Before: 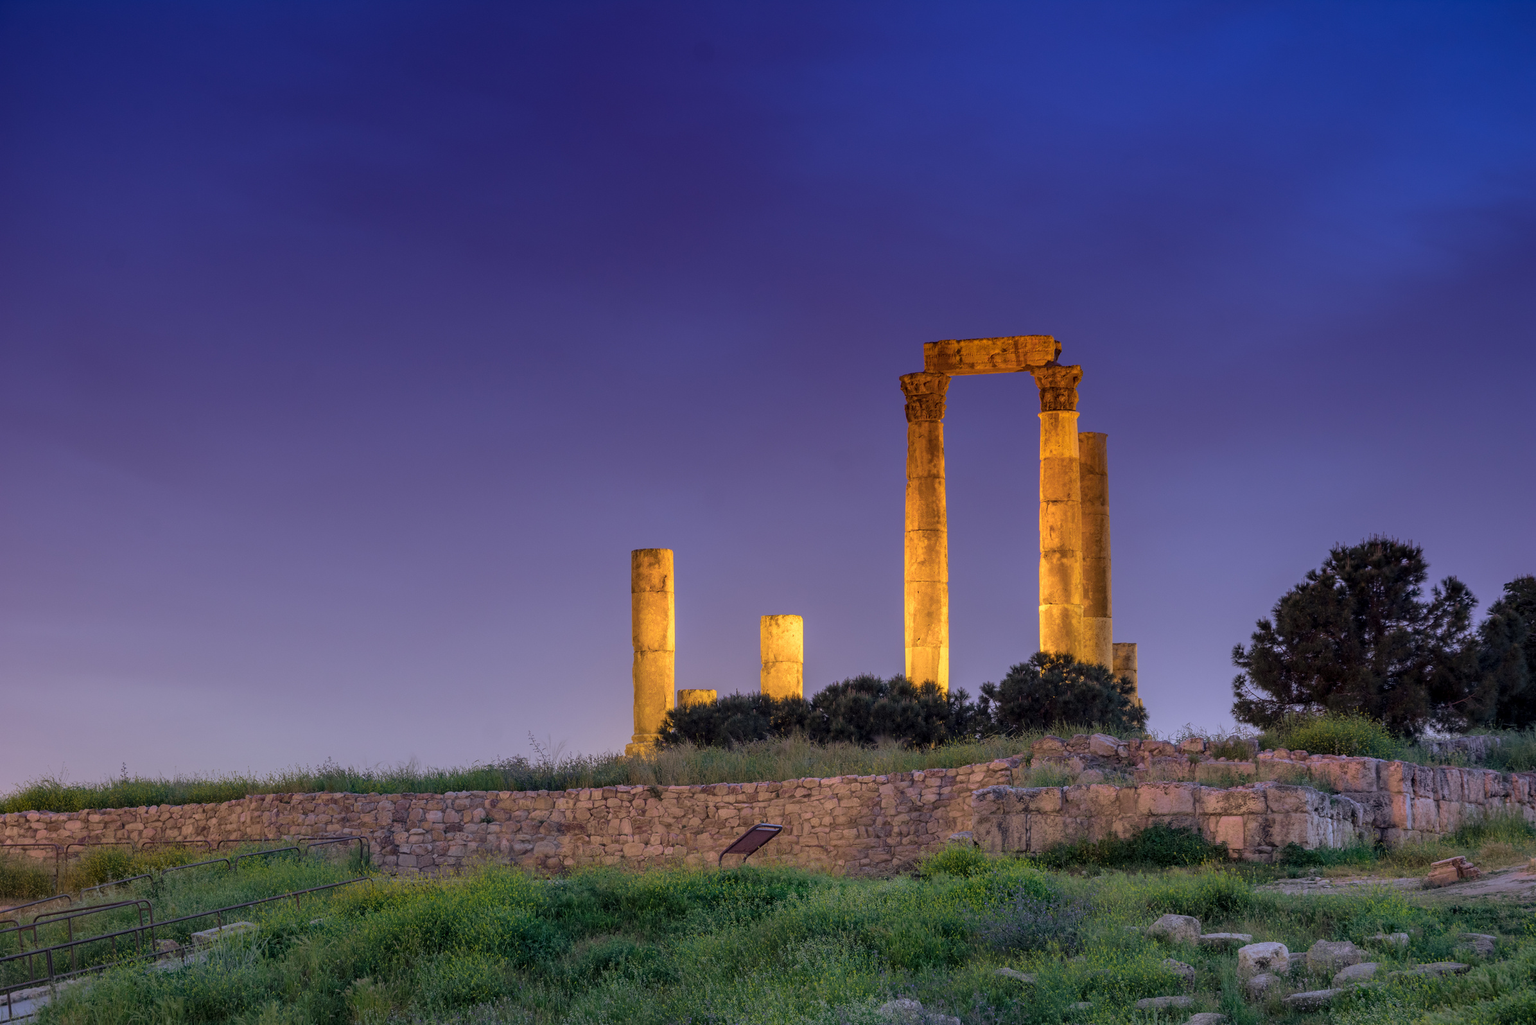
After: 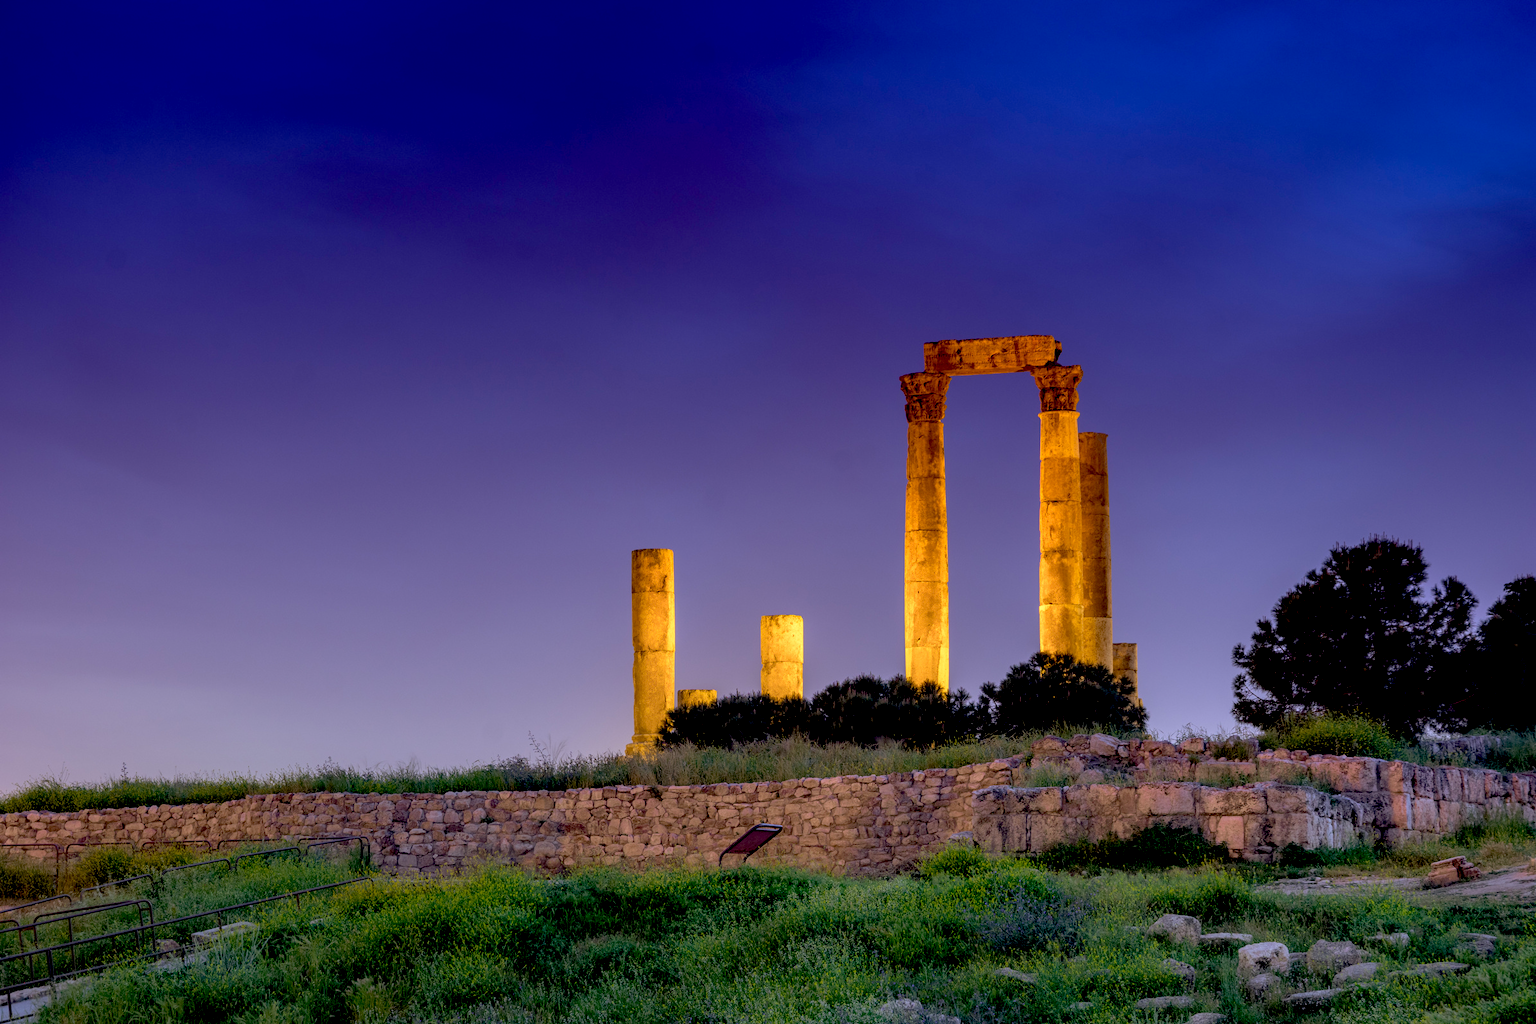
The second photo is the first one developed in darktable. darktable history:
exposure: black level correction 0.024, exposure 0.185 EV, compensate exposure bias true, compensate highlight preservation false
